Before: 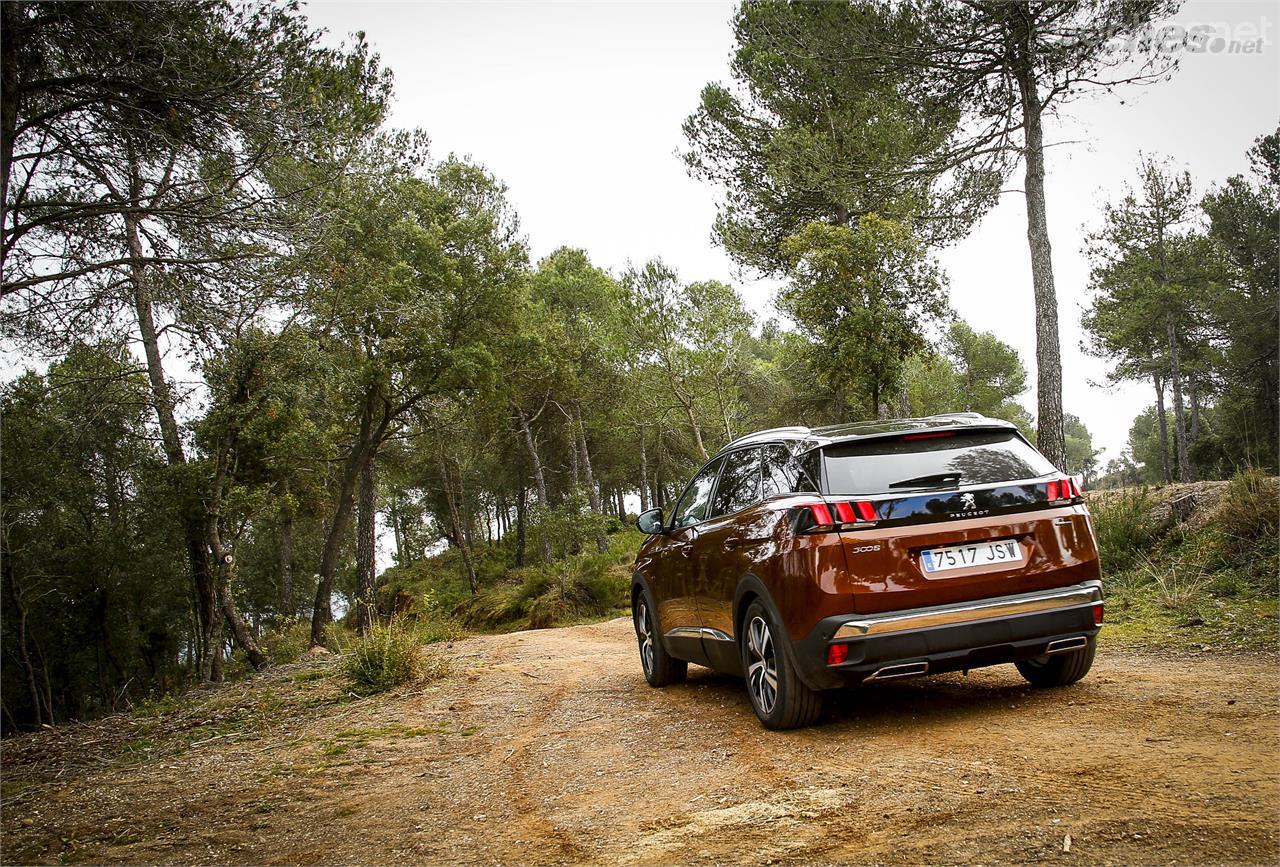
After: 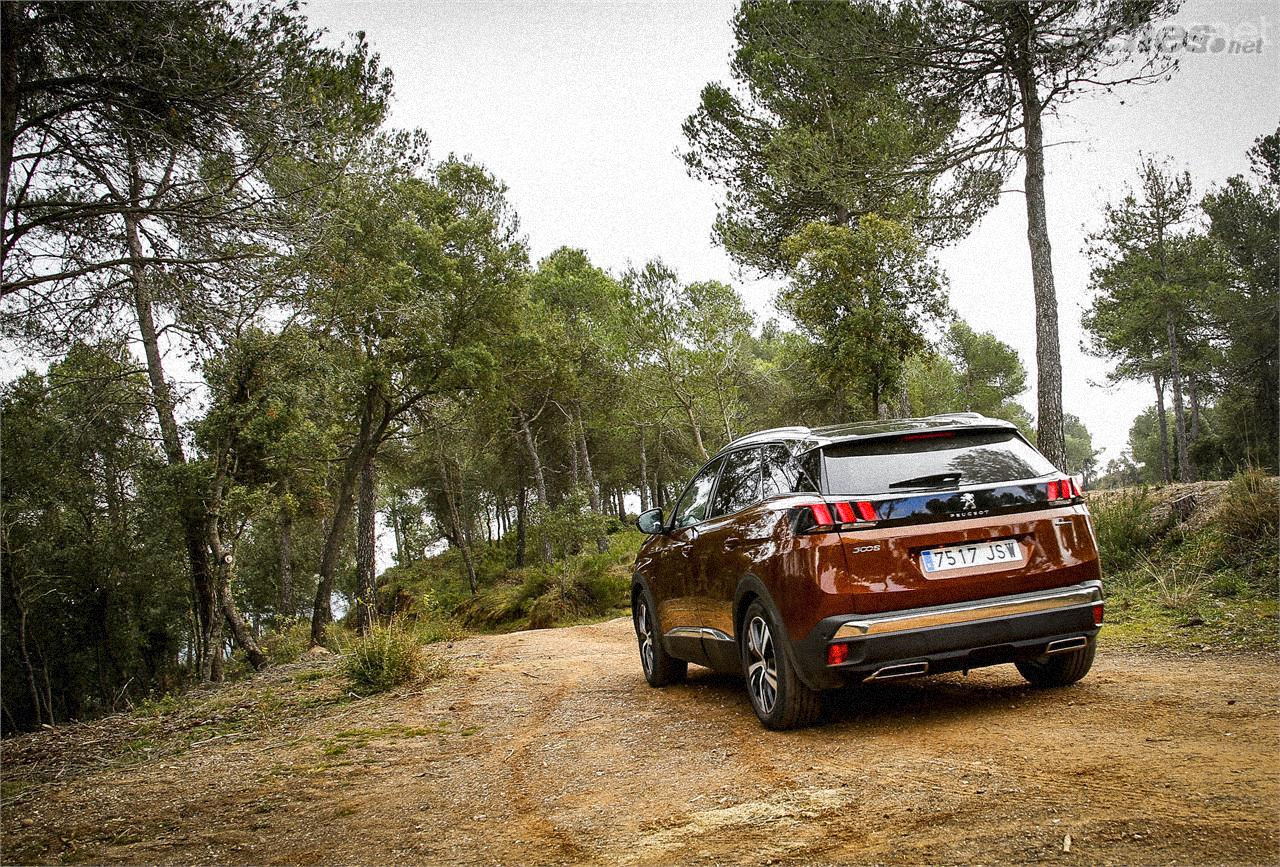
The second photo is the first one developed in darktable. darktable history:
grain: strength 35%, mid-tones bias 0%
shadows and highlights: shadows 60, highlights -60.23, soften with gaussian
